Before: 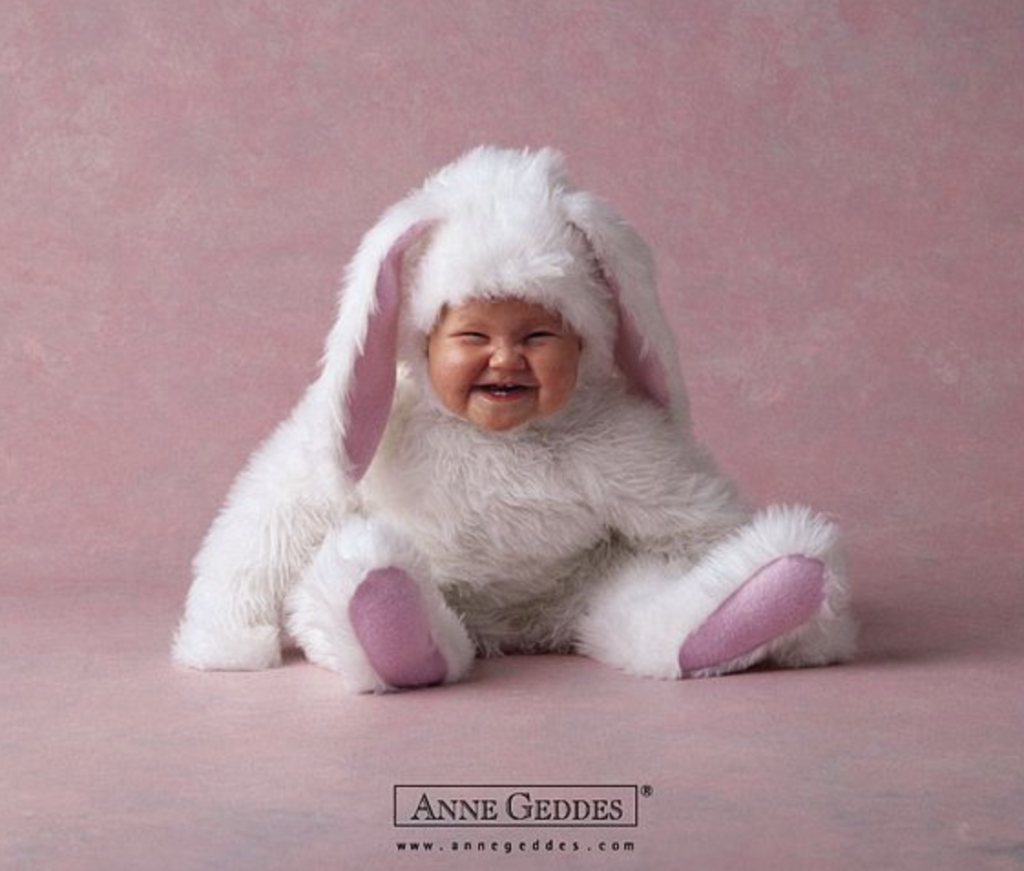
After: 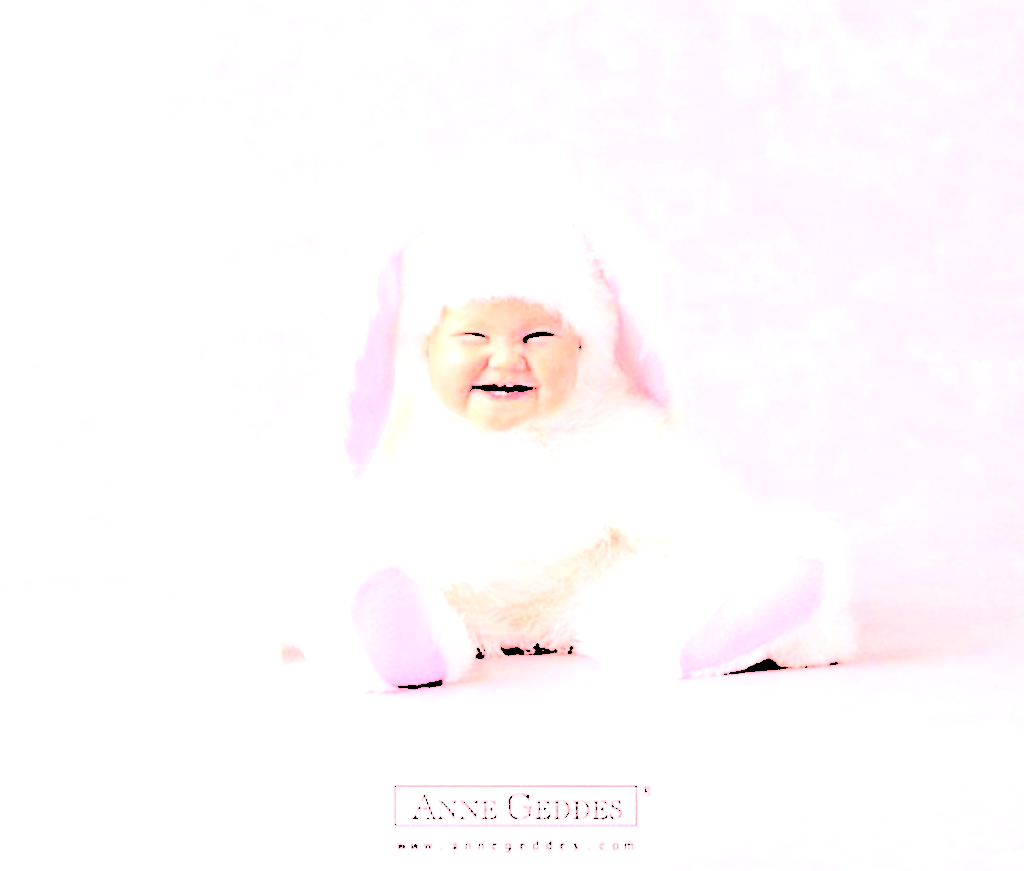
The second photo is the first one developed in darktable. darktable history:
levels: levels [0.246, 0.246, 0.506]
contrast brightness saturation: brightness 0.15
